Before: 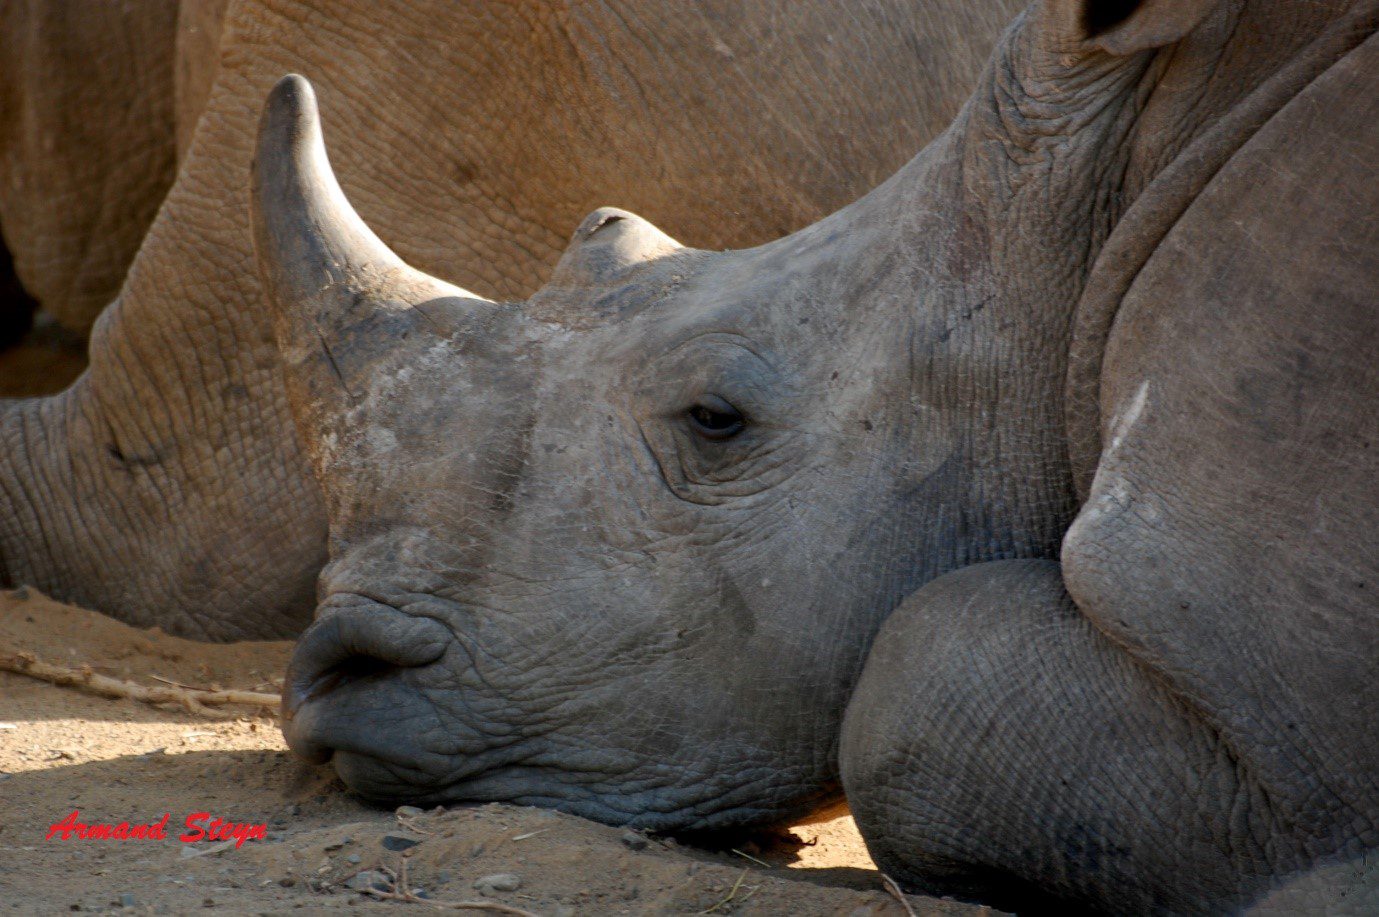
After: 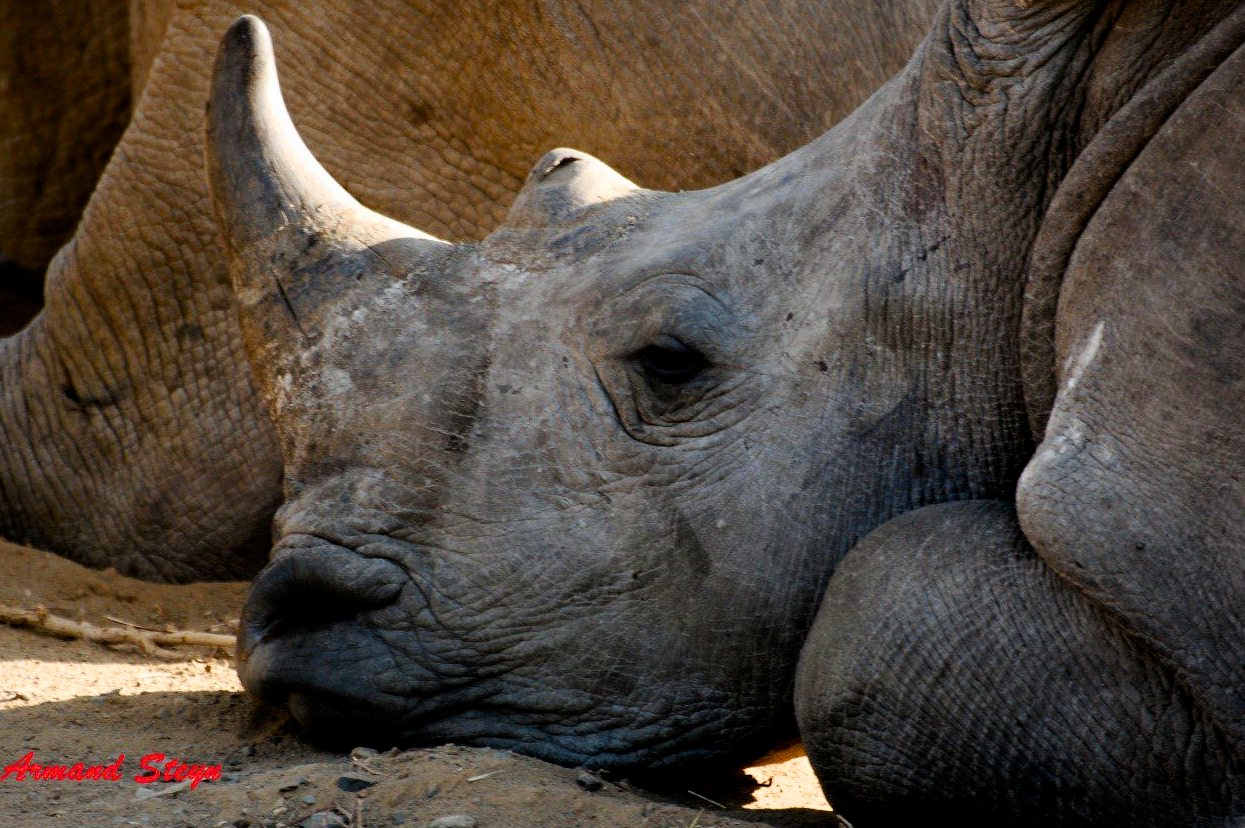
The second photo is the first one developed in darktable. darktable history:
filmic rgb: black relative exposure -4.91 EV, white relative exposure 2.84 EV, hardness 3.7
crop: left 3.305%, top 6.436%, right 6.389%, bottom 3.258%
color balance rgb: linear chroma grading › shadows 32%, linear chroma grading › global chroma -2%, linear chroma grading › mid-tones 4%, perceptual saturation grading › global saturation -2%, perceptual saturation grading › highlights -8%, perceptual saturation grading › mid-tones 8%, perceptual saturation grading › shadows 4%, perceptual brilliance grading › highlights 8%, perceptual brilliance grading › mid-tones 4%, perceptual brilliance grading › shadows 2%, global vibrance 16%, saturation formula JzAzBz (2021)
contrast brightness saturation: contrast 0.14
